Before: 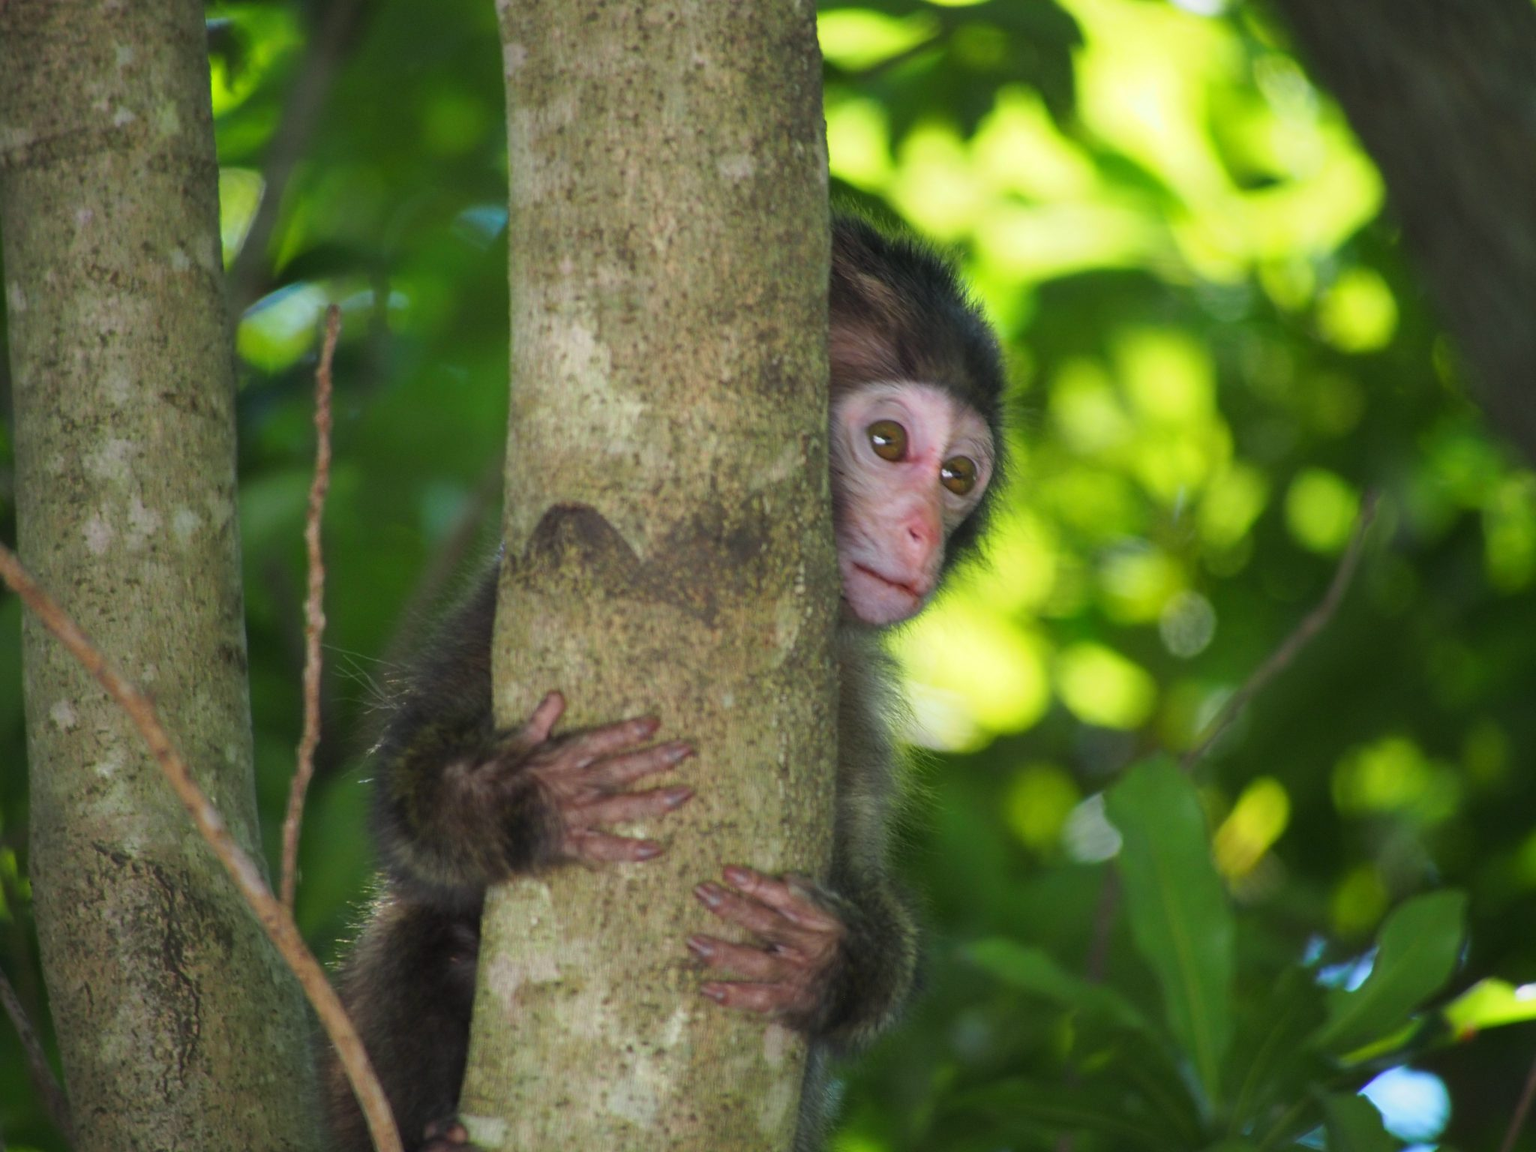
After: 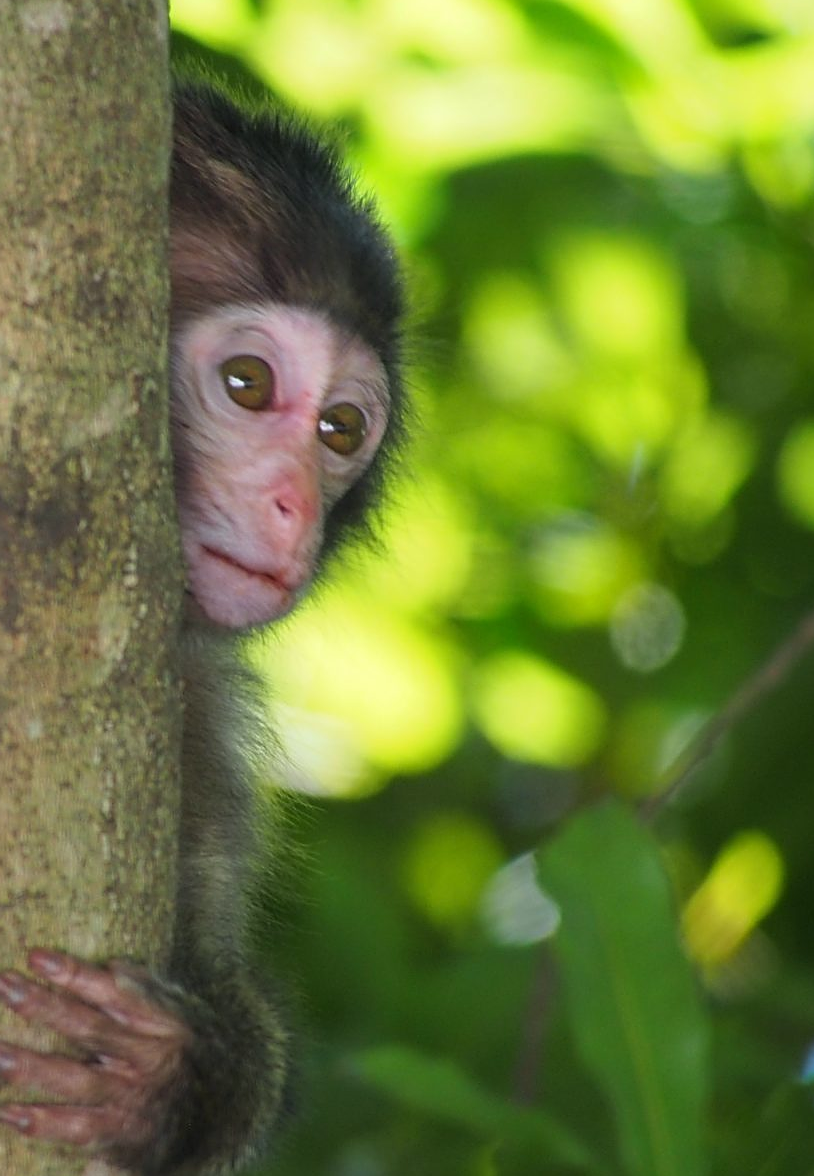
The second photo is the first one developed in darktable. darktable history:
crop: left 45.721%, top 13.393%, right 14.118%, bottom 10.01%
sharpen: on, module defaults
